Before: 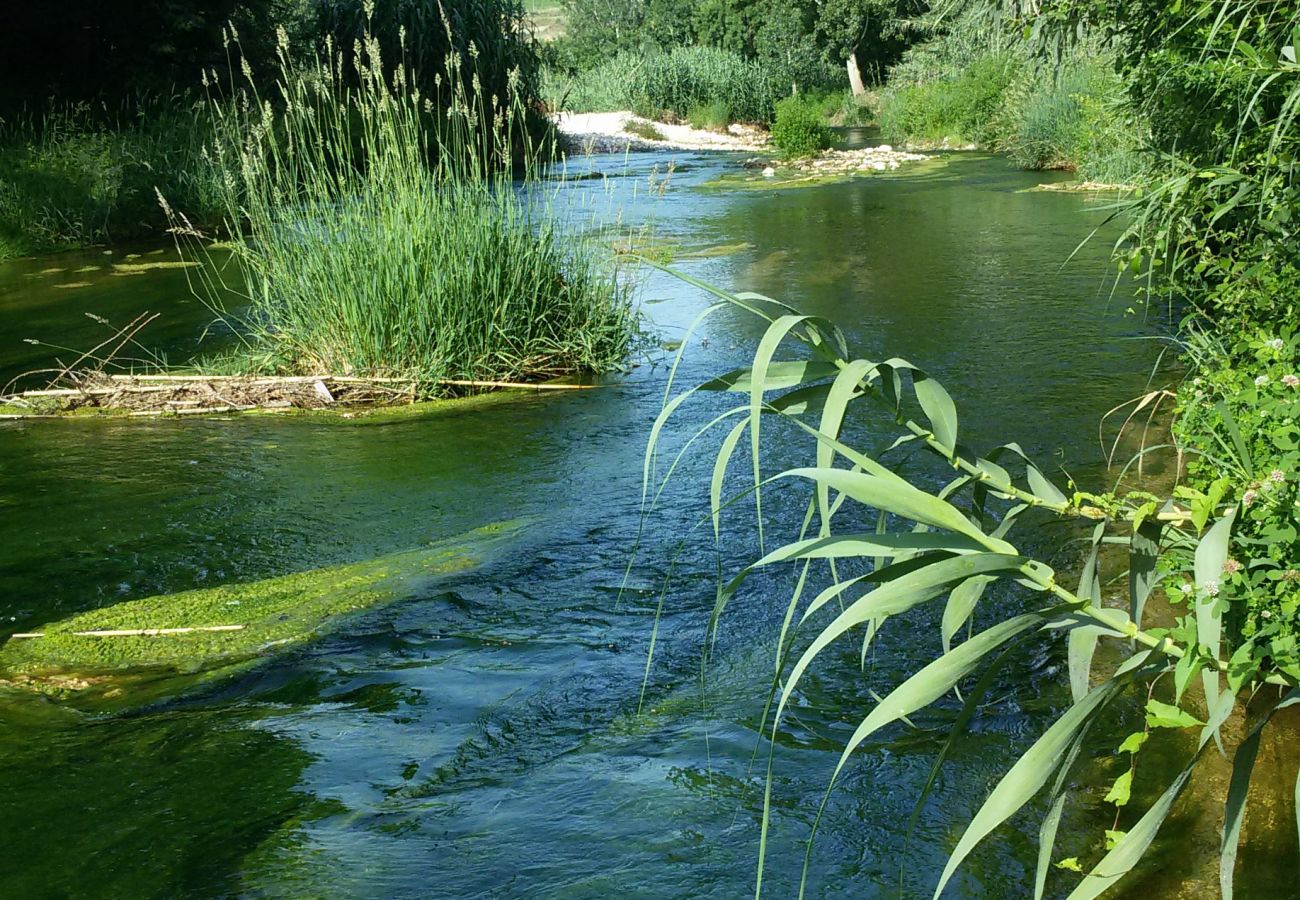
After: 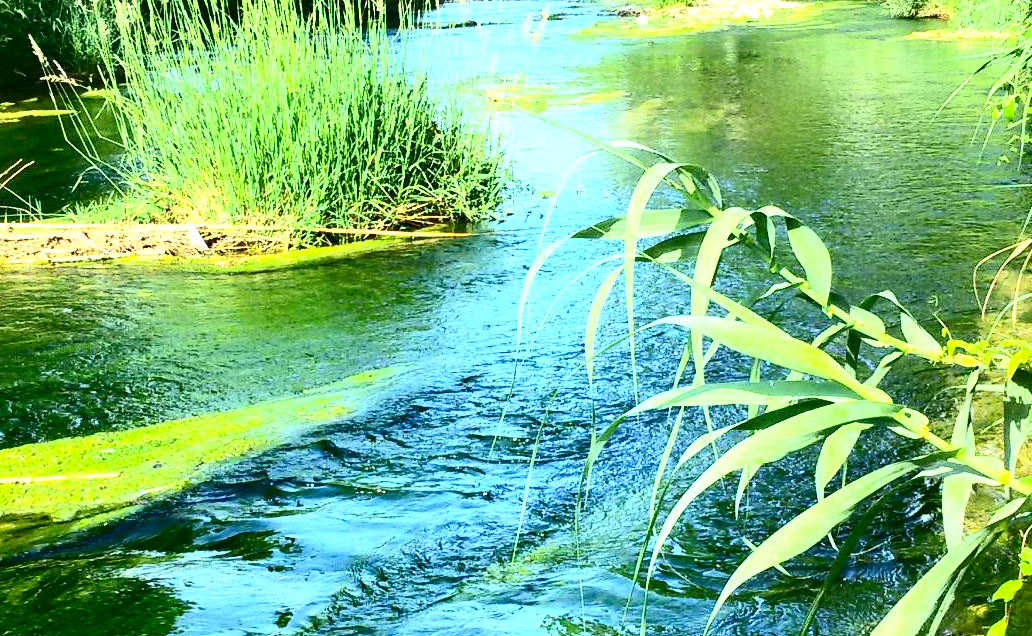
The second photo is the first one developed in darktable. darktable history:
crop: left 9.712%, top 16.928%, right 10.845%, bottom 12.332%
contrast brightness saturation: contrast 0.4, brightness 0.05, saturation 0.25
exposure: exposure 1.5 EV, compensate highlight preservation false
